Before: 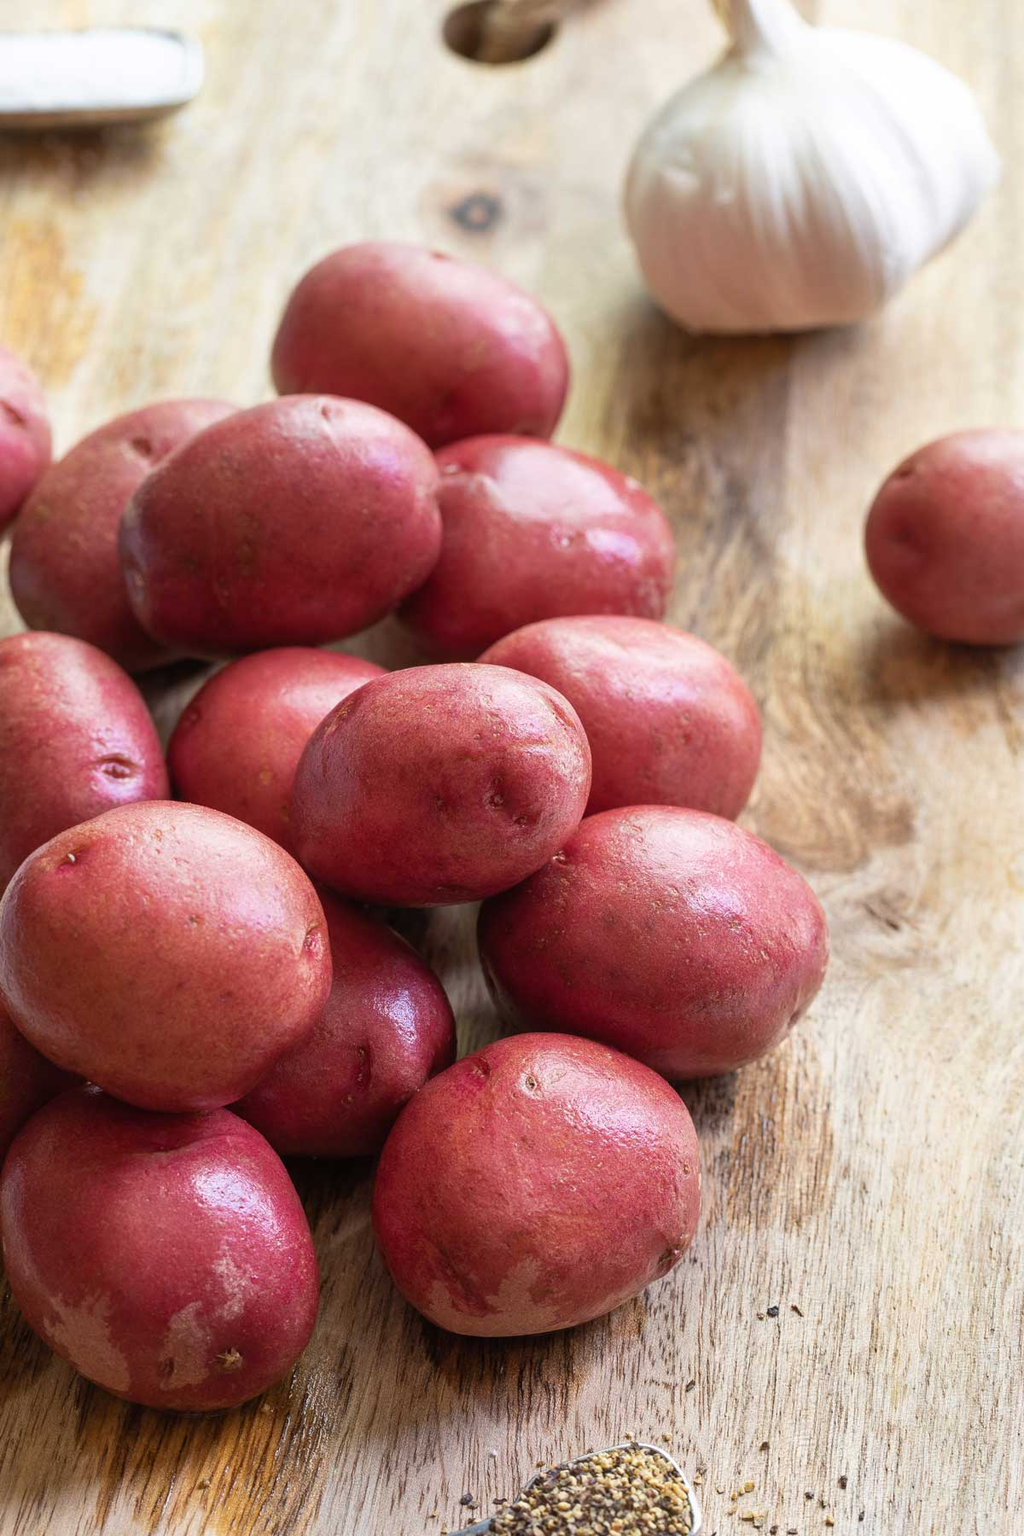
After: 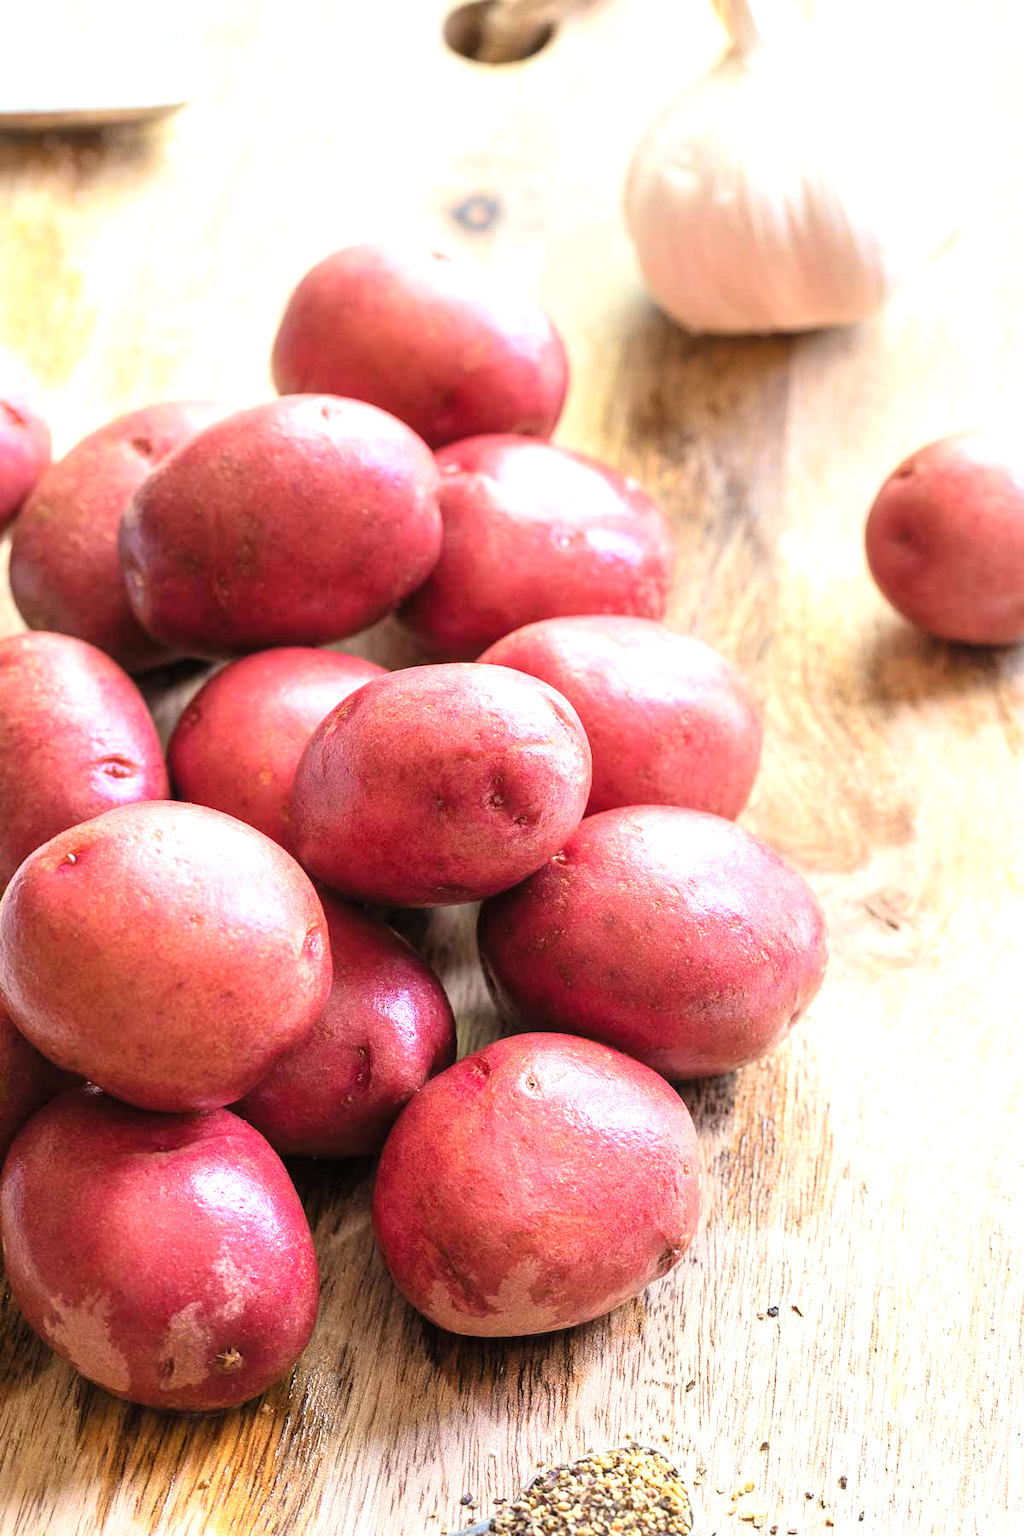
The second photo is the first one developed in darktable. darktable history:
exposure: black level correction 0, exposure 0.877 EV, compensate exposure bias true, compensate highlight preservation false
tone curve: curves: ch0 [(0, 0) (0.004, 0.001) (0.133, 0.112) (0.325, 0.362) (0.832, 0.893) (1, 1)], color space Lab, linked channels, preserve colors none
